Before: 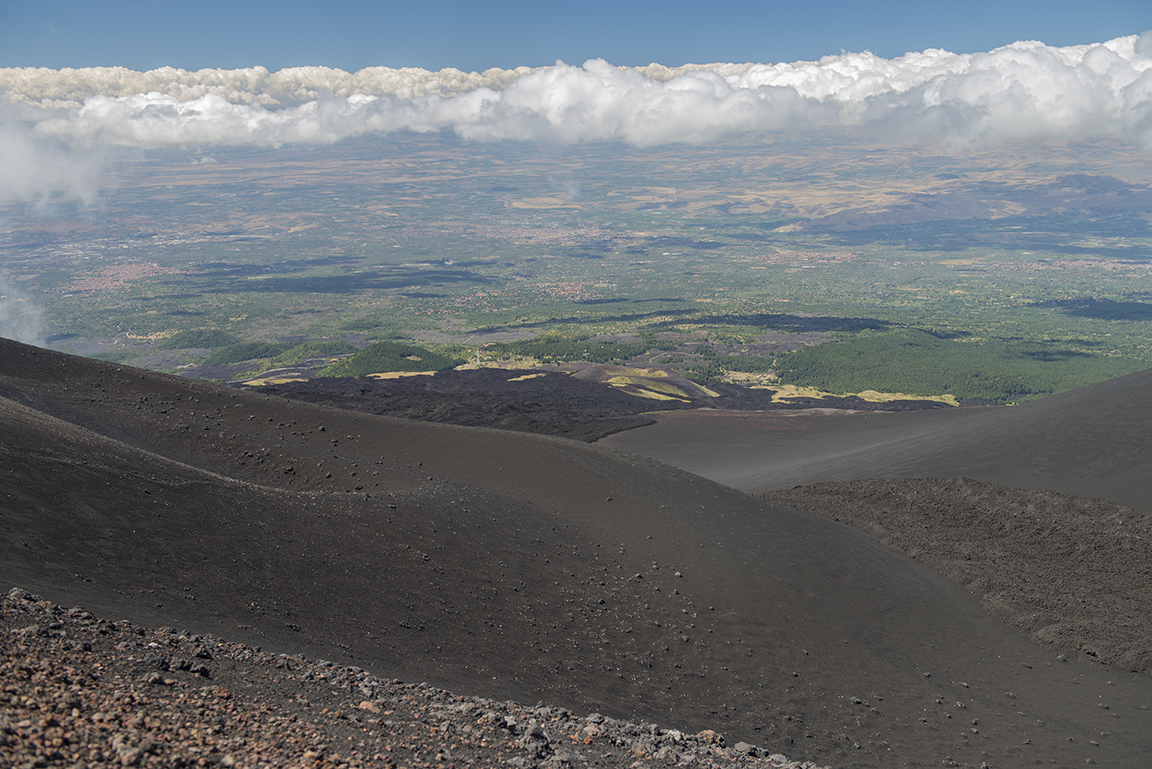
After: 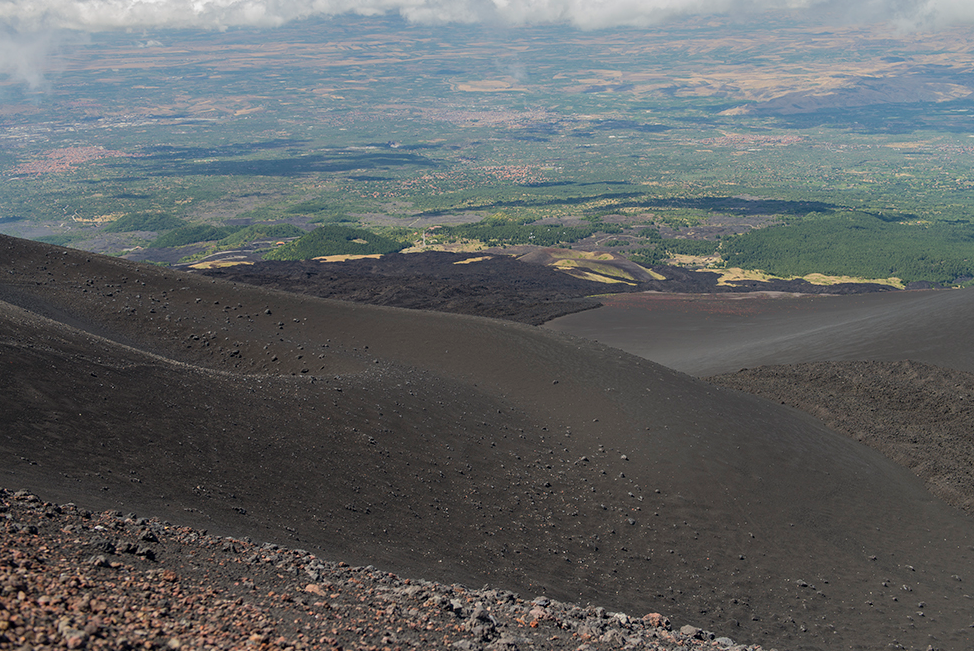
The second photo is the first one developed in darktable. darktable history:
crop and rotate: left 4.736%, top 15.223%, right 10.662%
tone equalizer: edges refinement/feathering 500, mask exposure compensation -1.57 EV, preserve details no
